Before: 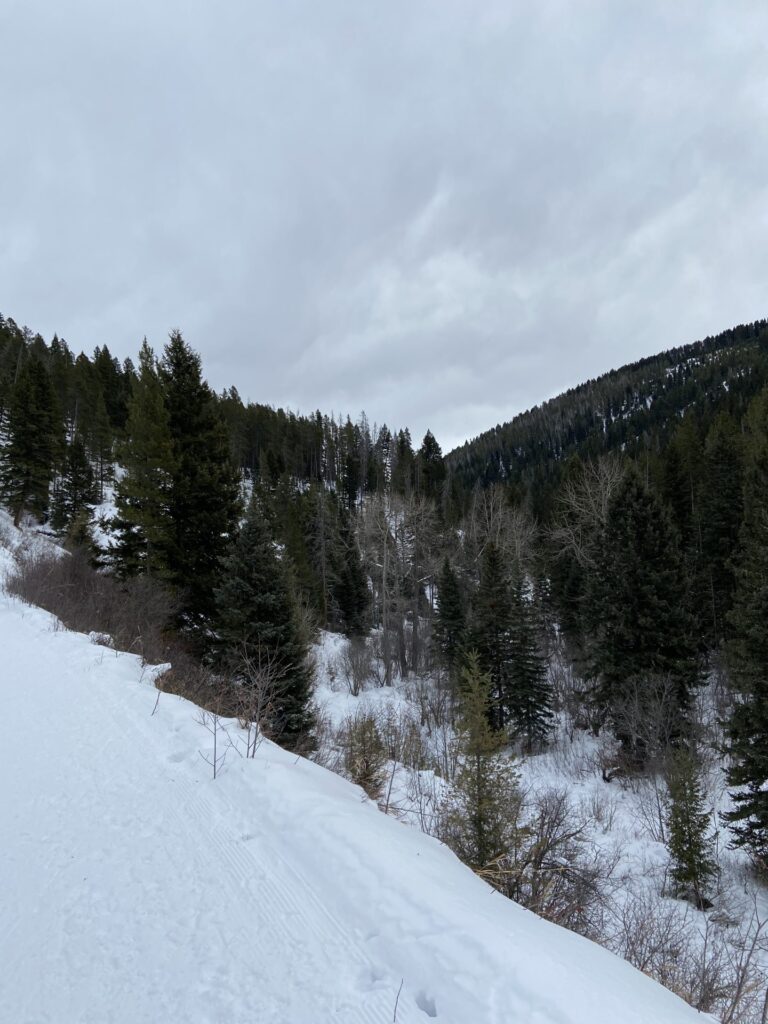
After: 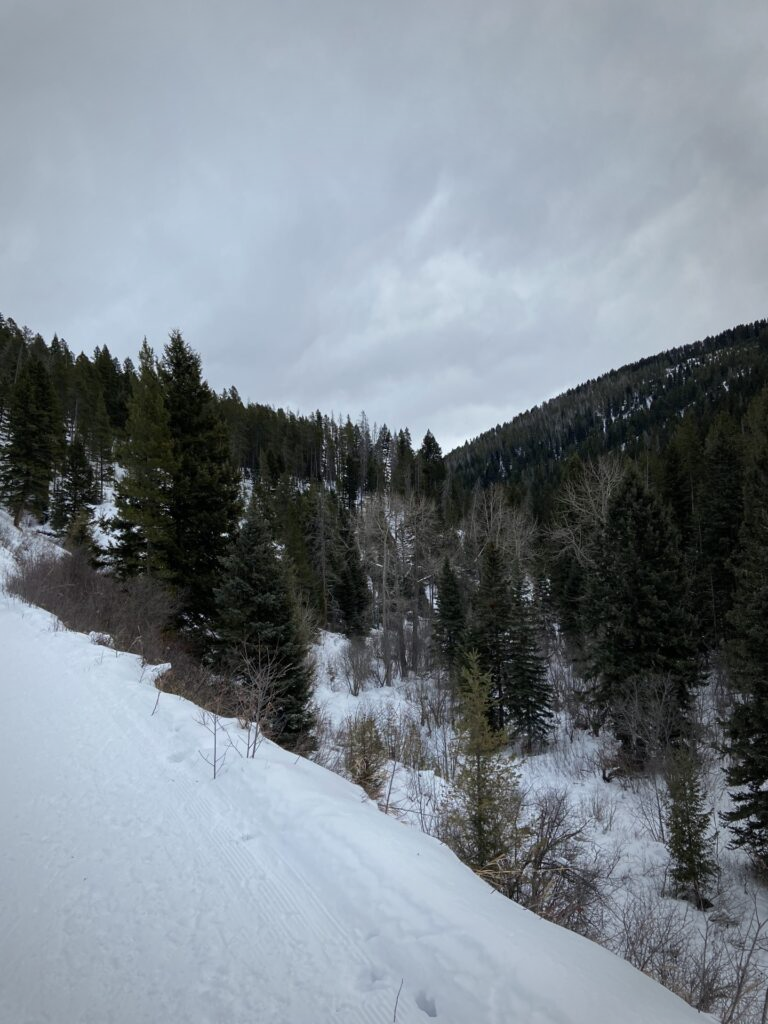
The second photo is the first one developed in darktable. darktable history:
vignetting: fall-off start 64.14%, brightness -0.414, saturation -0.294, center (-0.148, 0.019), width/height ratio 0.884
color zones: curves: ch0 [(0, 0.5) (0.143, 0.5) (0.286, 0.5) (0.429, 0.5) (0.571, 0.5) (0.714, 0.476) (0.857, 0.5) (1, 0.5)]; ch2 [(0, 0.5) (0.143, 0.5) (0.286, 0.5) (0.429, 0.5) (0.571, 0.5) (0.714, 0.487) (0.857, 0.5) (1, 0.5)]
